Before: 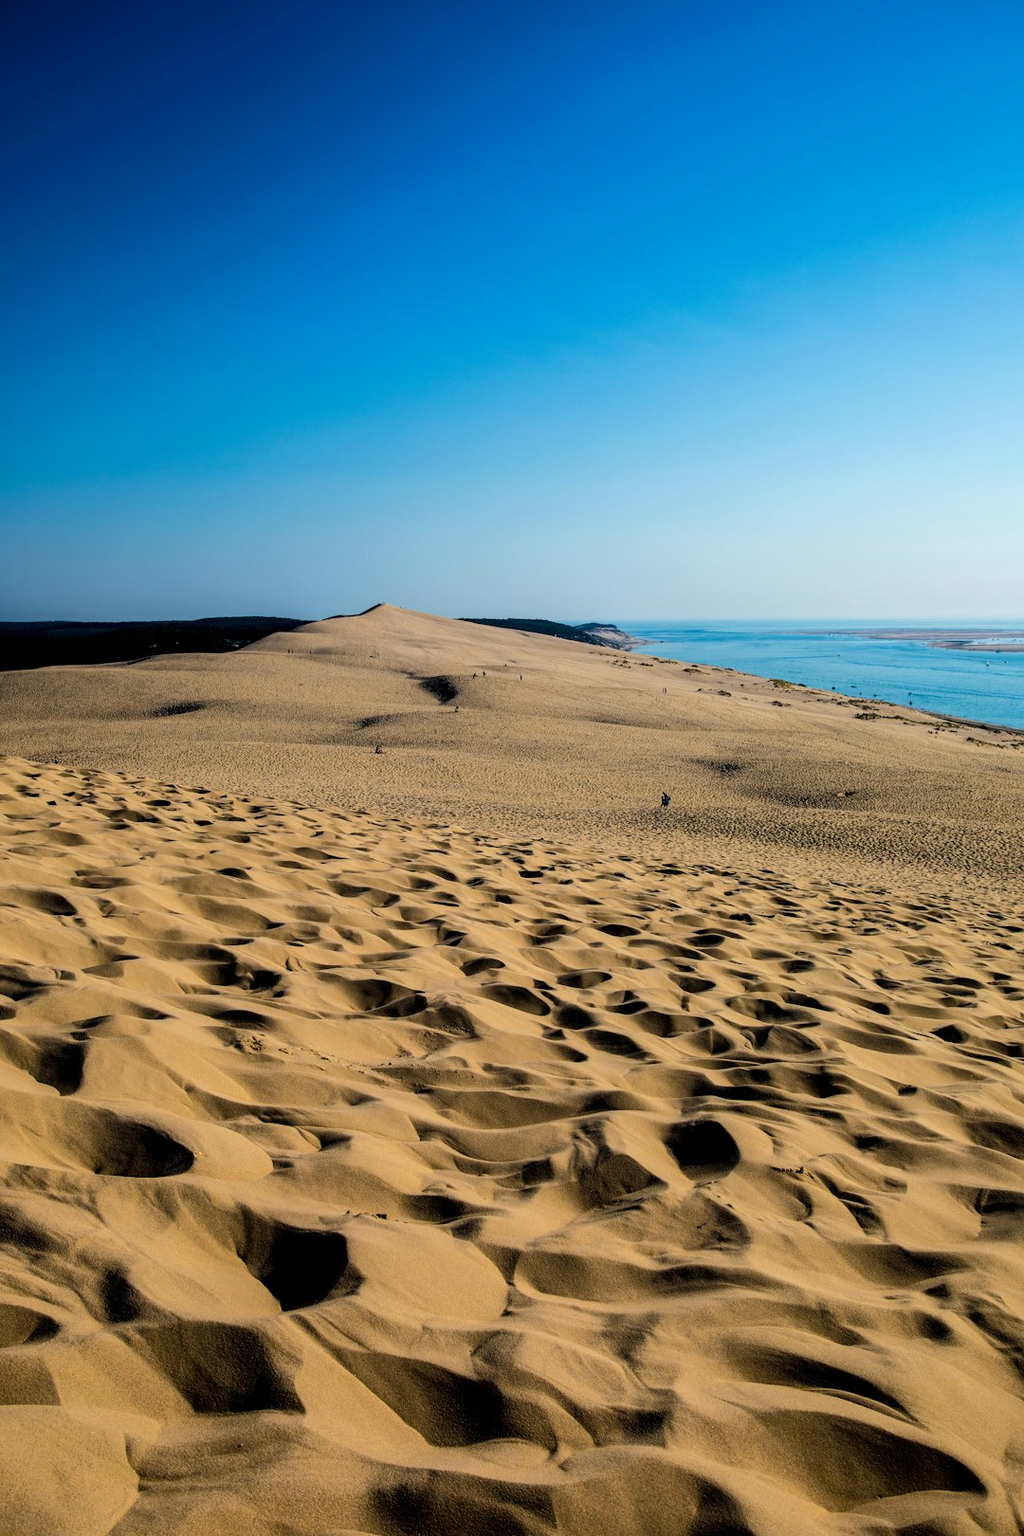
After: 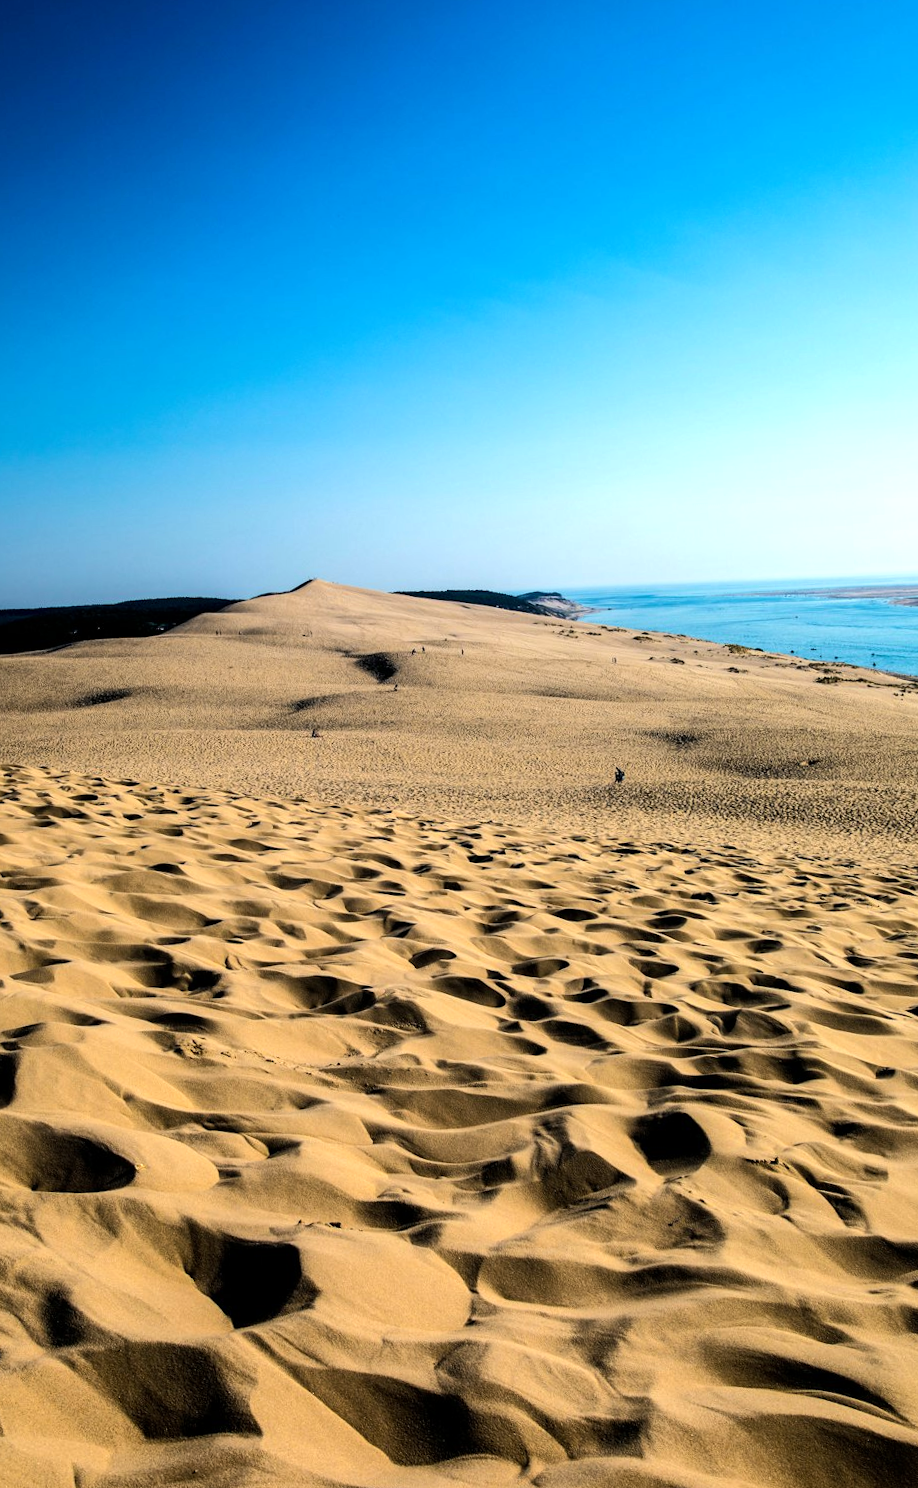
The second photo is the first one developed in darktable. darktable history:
tone equalizer: -8 EV -0.417 EV, -7 EV -0.389 EV, -6 EV -0.333 EV, -5 EV -0.222 EV, -3 EV 0.222 EV, -2 EV 0.333 EV, -1 EV 0.389 EV, +0 EV 0.417 EV, edges refinement/feathering 500, mask exposure compensation -1.57 EV, preserve details no
rotate and perspective: rotation -2°, crop left 0.022, crop right 0.978, crop top 0.049, crop bottom 0.951
crop: left 8.026%, right 7.374%
exposure: exposure 0.2 EV, compensate highlight preservation false
